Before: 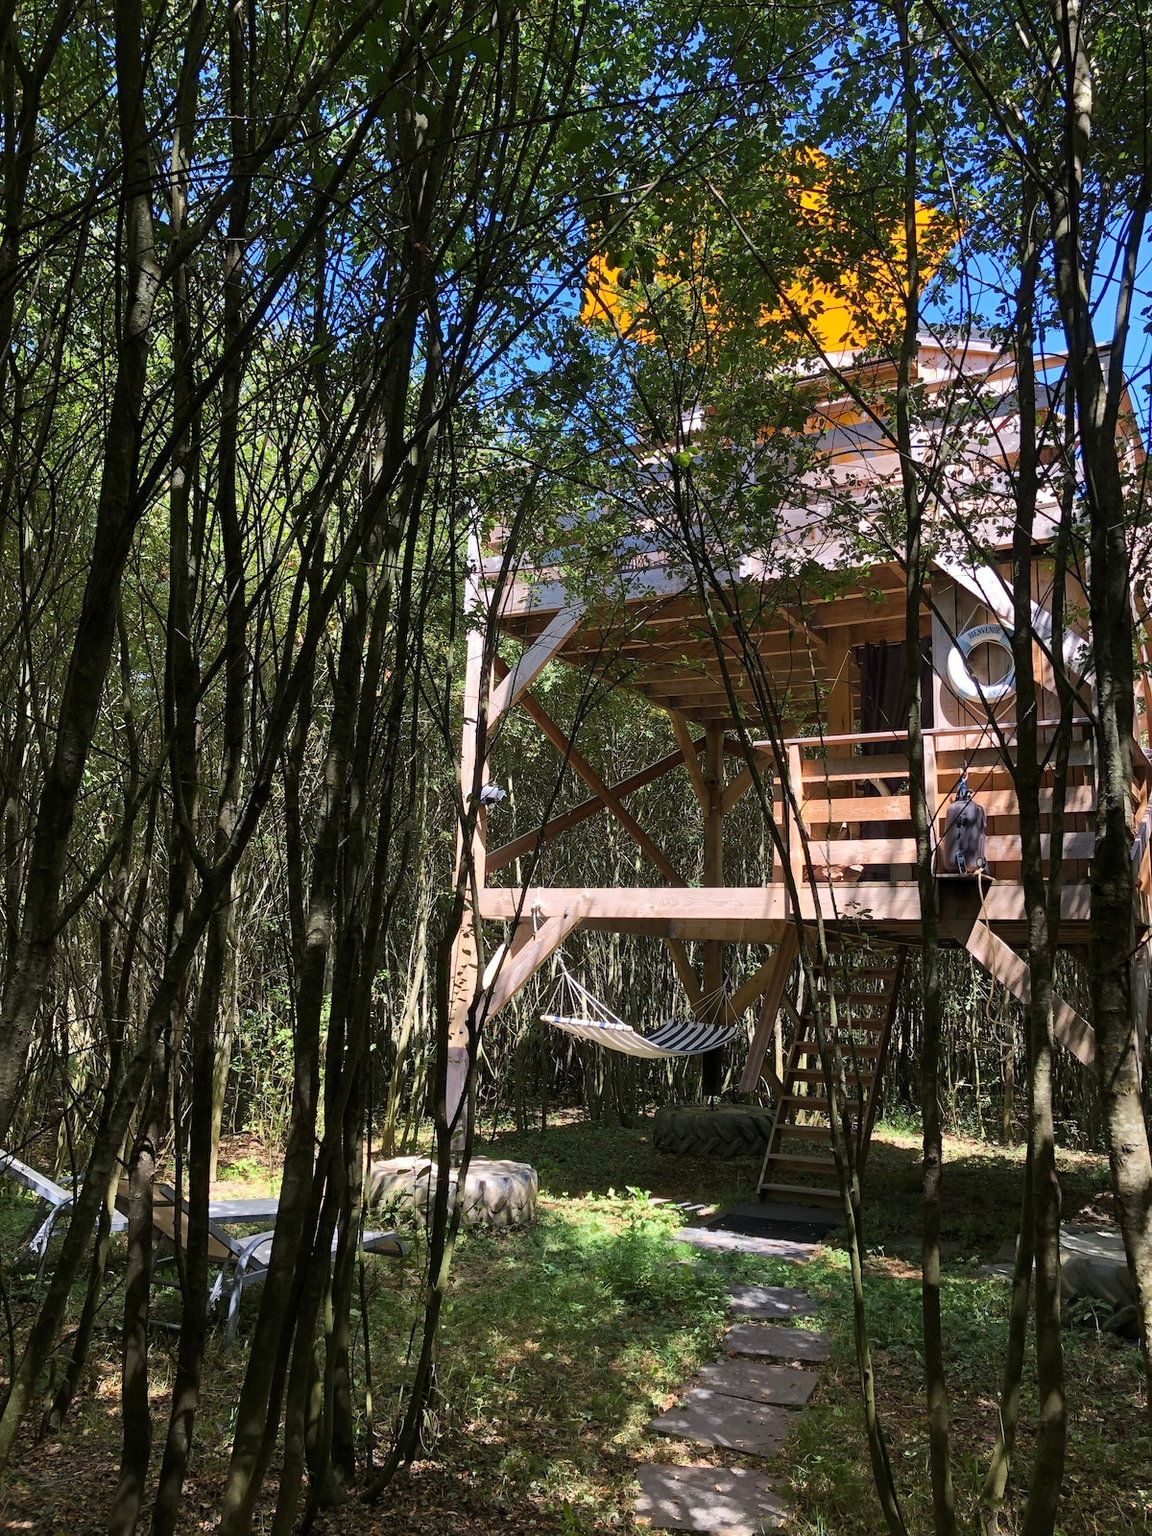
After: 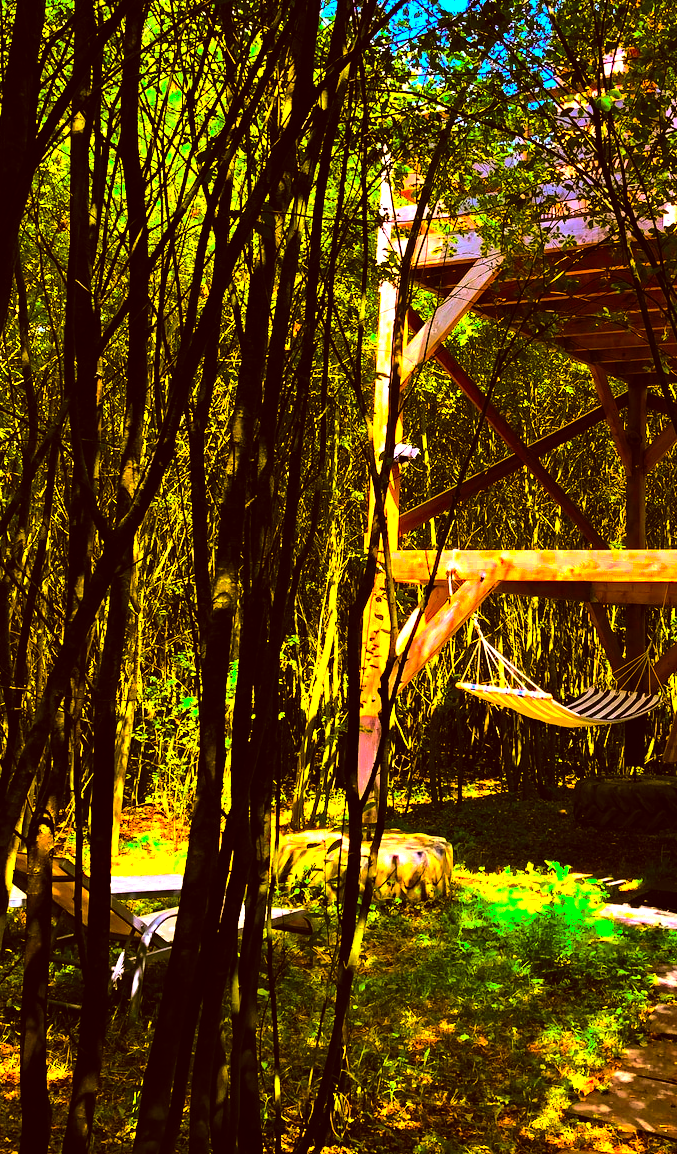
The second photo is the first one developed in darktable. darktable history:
crop: left 8.96%, top 23.494%, right 34.581%, bottom 4.366%
color balance rgb: power › luminance -3.756%, power › chroma 0.533%, power › hue 42.08°, perceptual saturation grading › global saturation 0.262%, perceptual brilliance grading › highlights 17.818%, perceptual brilliance grading › mid-tones 31.787%, perceptual brilliance grading › shadows -30.572%, global vibrance 50.661%
contrast brightness saturation: contrast 0.199, brightness 0.143, saturation 0.141
color correction: highlights a* 11.16, highlights b* 30.76, shadows a* 2.75, shadows b* 17.69, saturation 1.73
haze removal: strength 0.294, distance 0.253, adaptive false
base curve: curves: ch0 [(0, 0) (0.595, 0.418) (1, 1)], exposure shift 0.01, preserve colors none
tone equalizer: -8 EV -0.769 EV, -7 EV -0.693 EV, -6 EV -0.614 EV, -5 EV -0.374 EV, -3 EV 0.392 EV, -2 EV 0.6 EV, -1 EV 0.692 EV, +0 EV 0.728 EV
